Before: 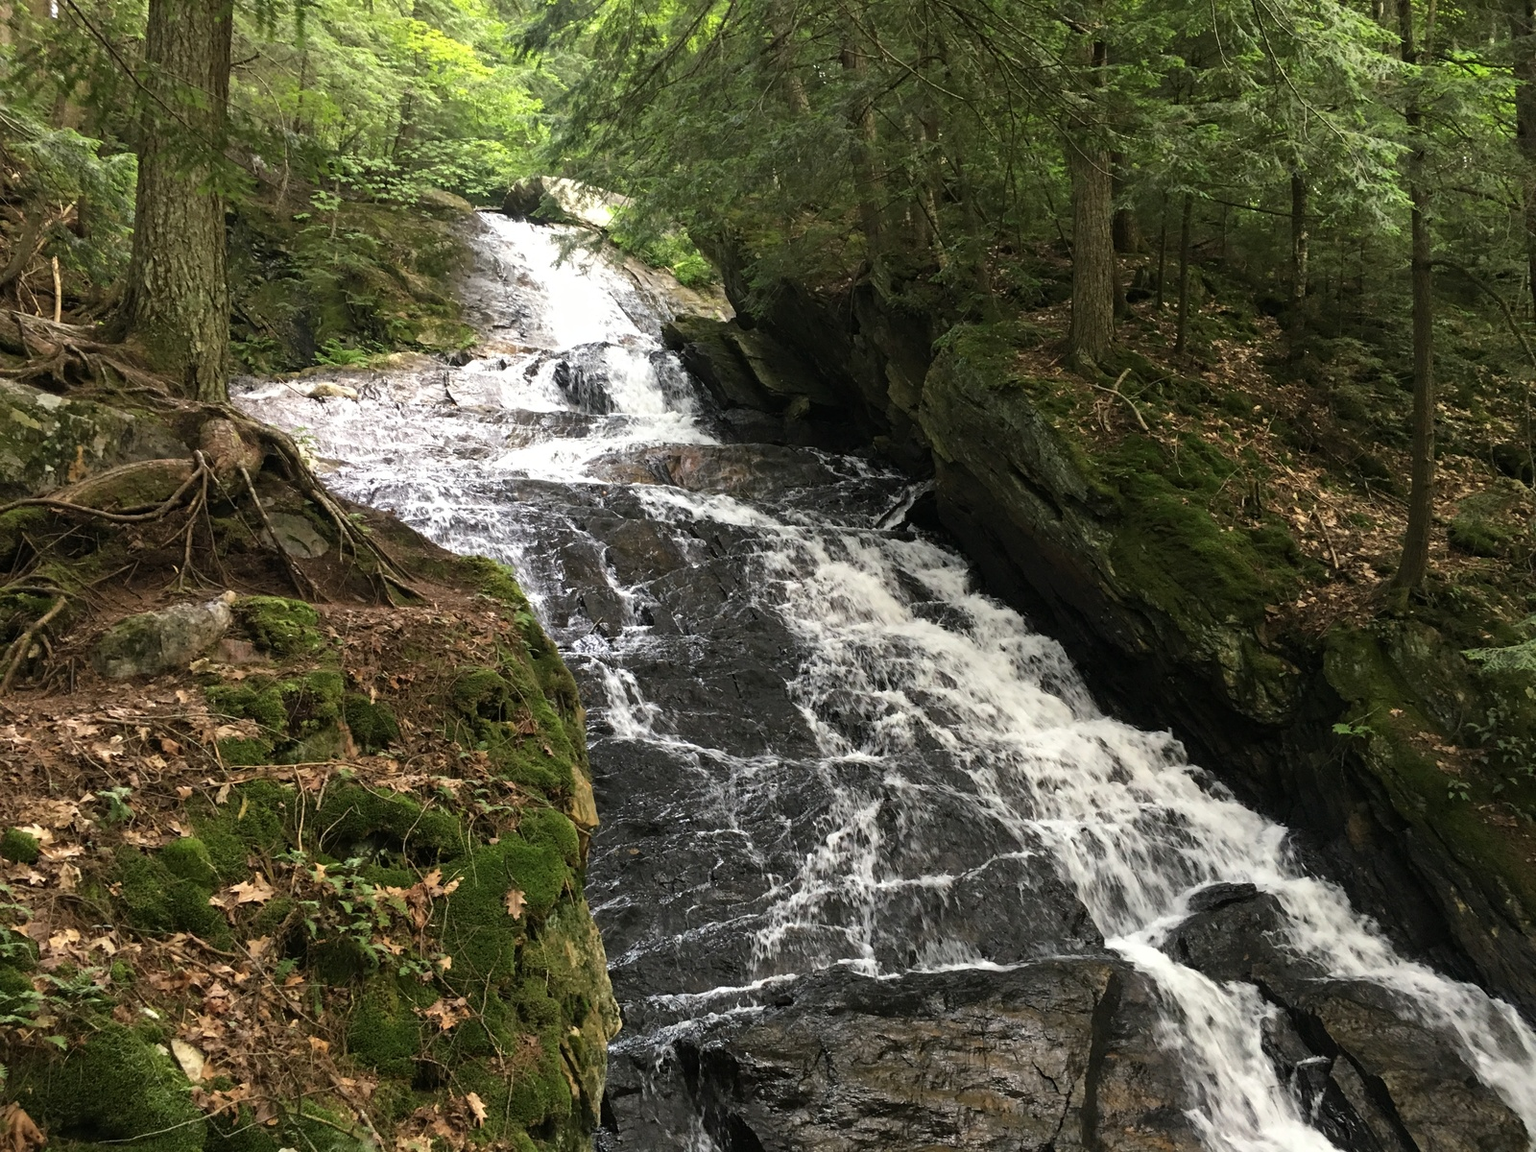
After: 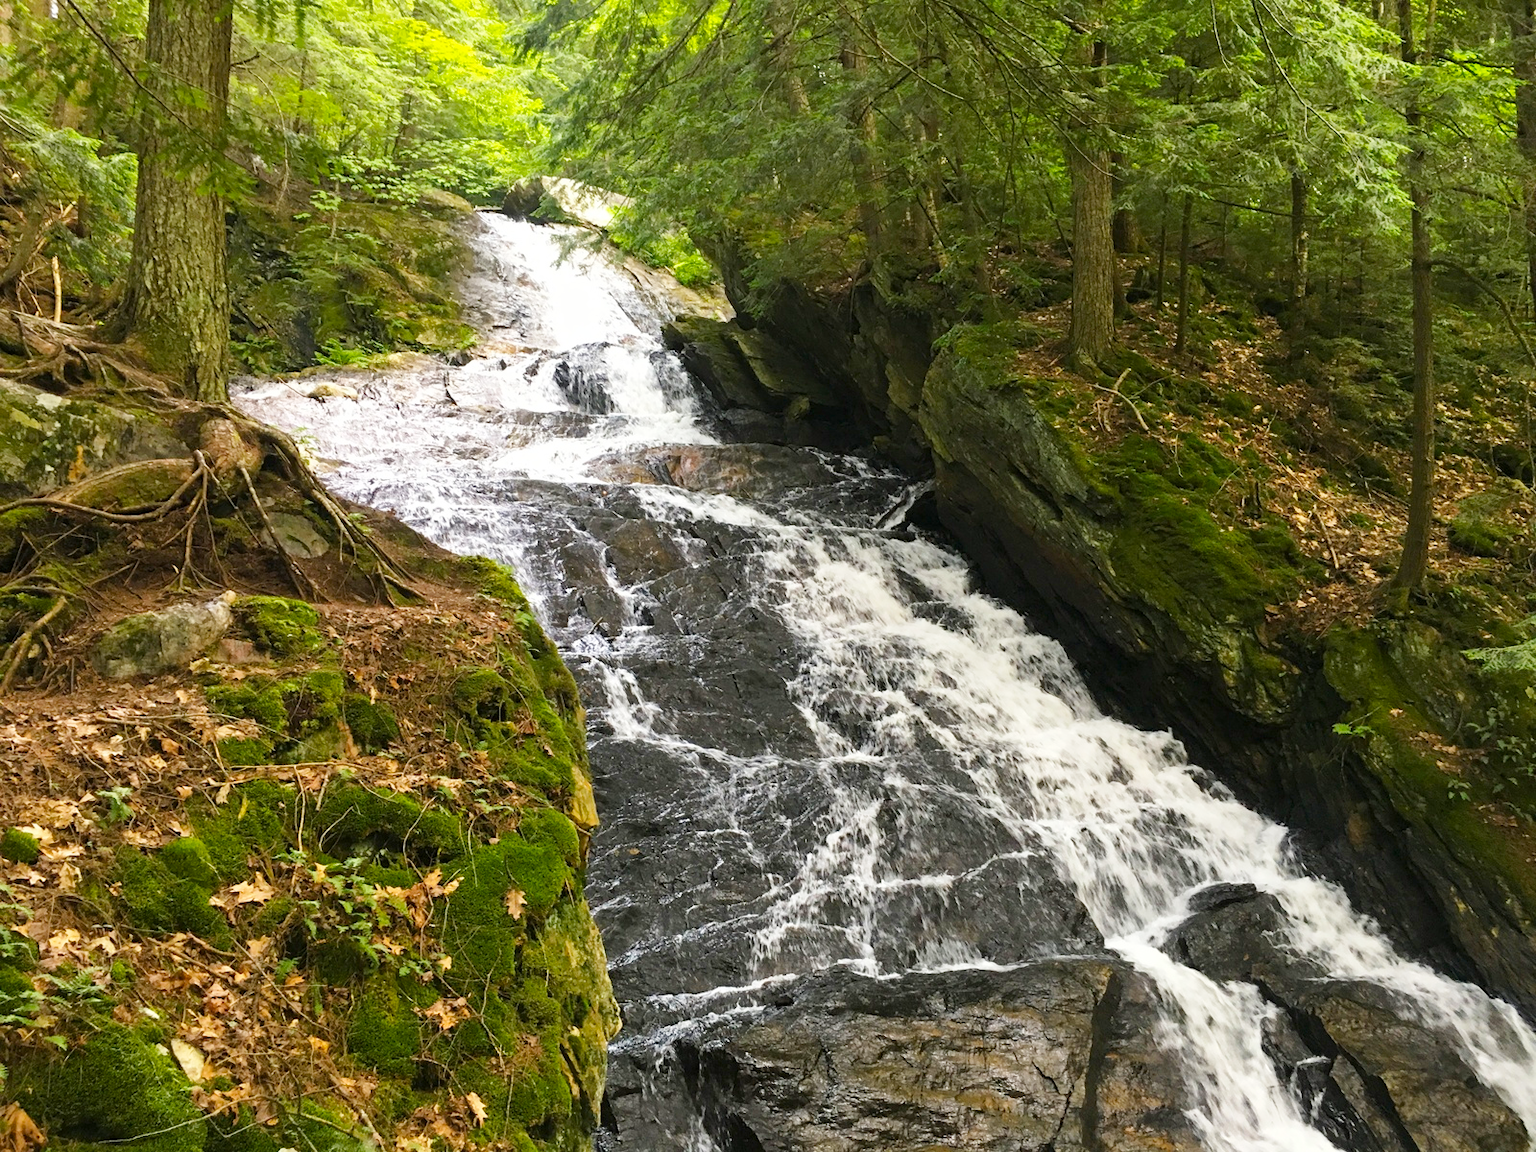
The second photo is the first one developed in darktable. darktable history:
color balance rgb: power › luminance 3.011%, power › hue 230.95°, linear chroma grading › global chroma 14.429%, perceptual saturation grading › global saturation 25.813%
base curve: curves: ch0 [(0, 0) (0.204, 0.334) (0.55, 0.733) (1, 1)], preserve colors none
